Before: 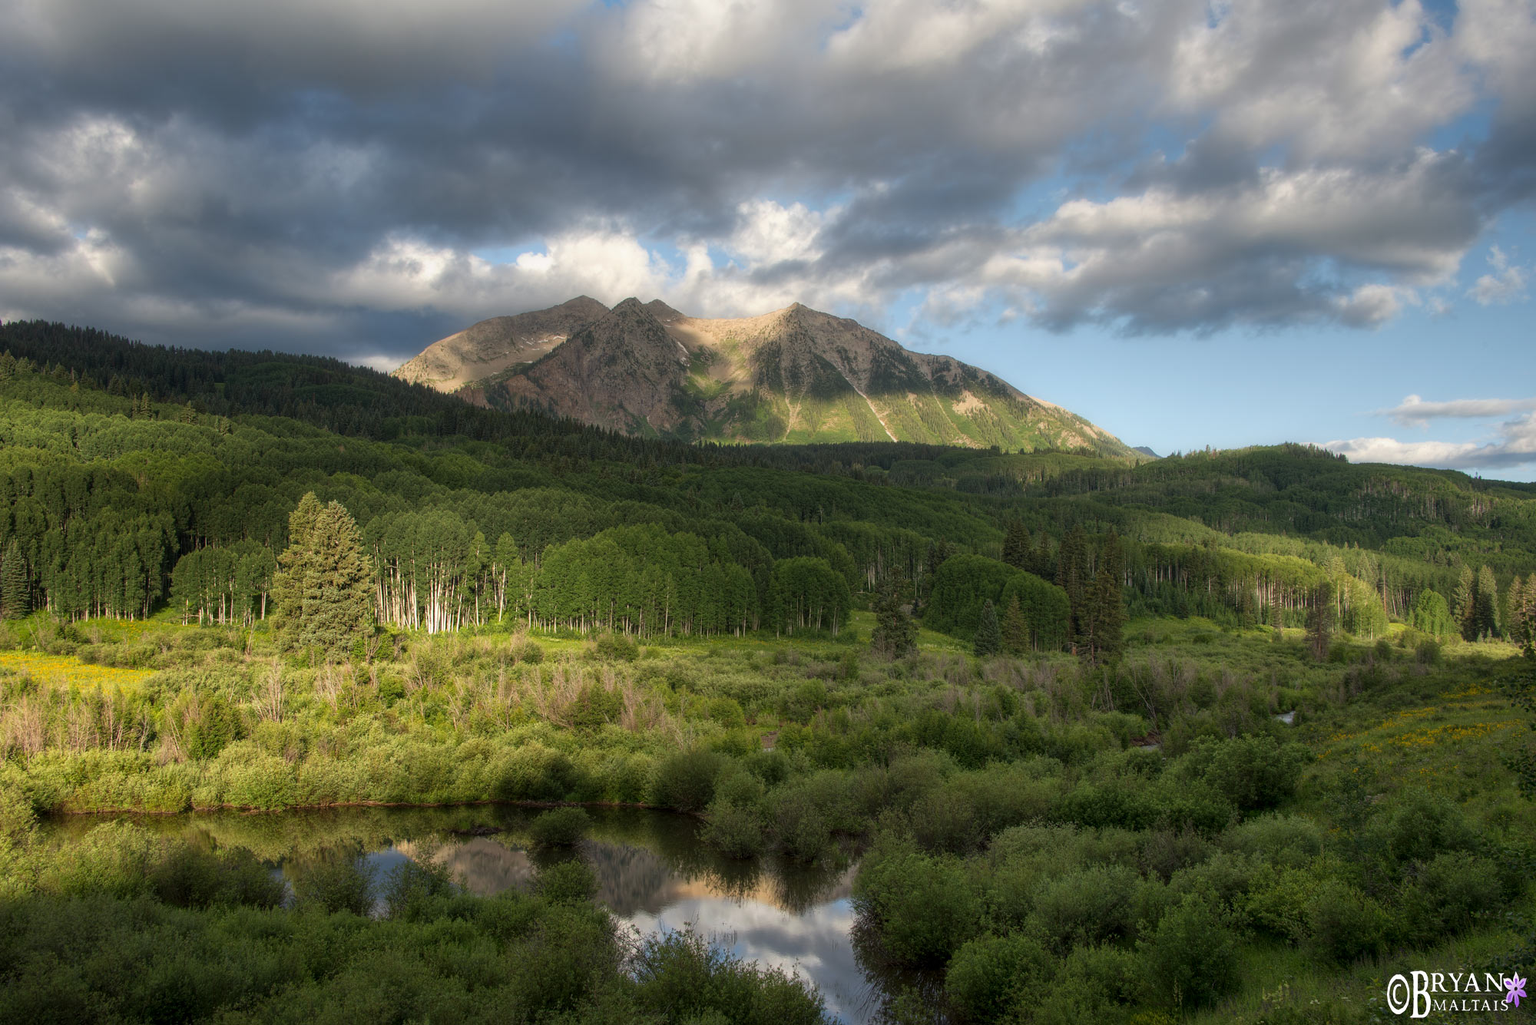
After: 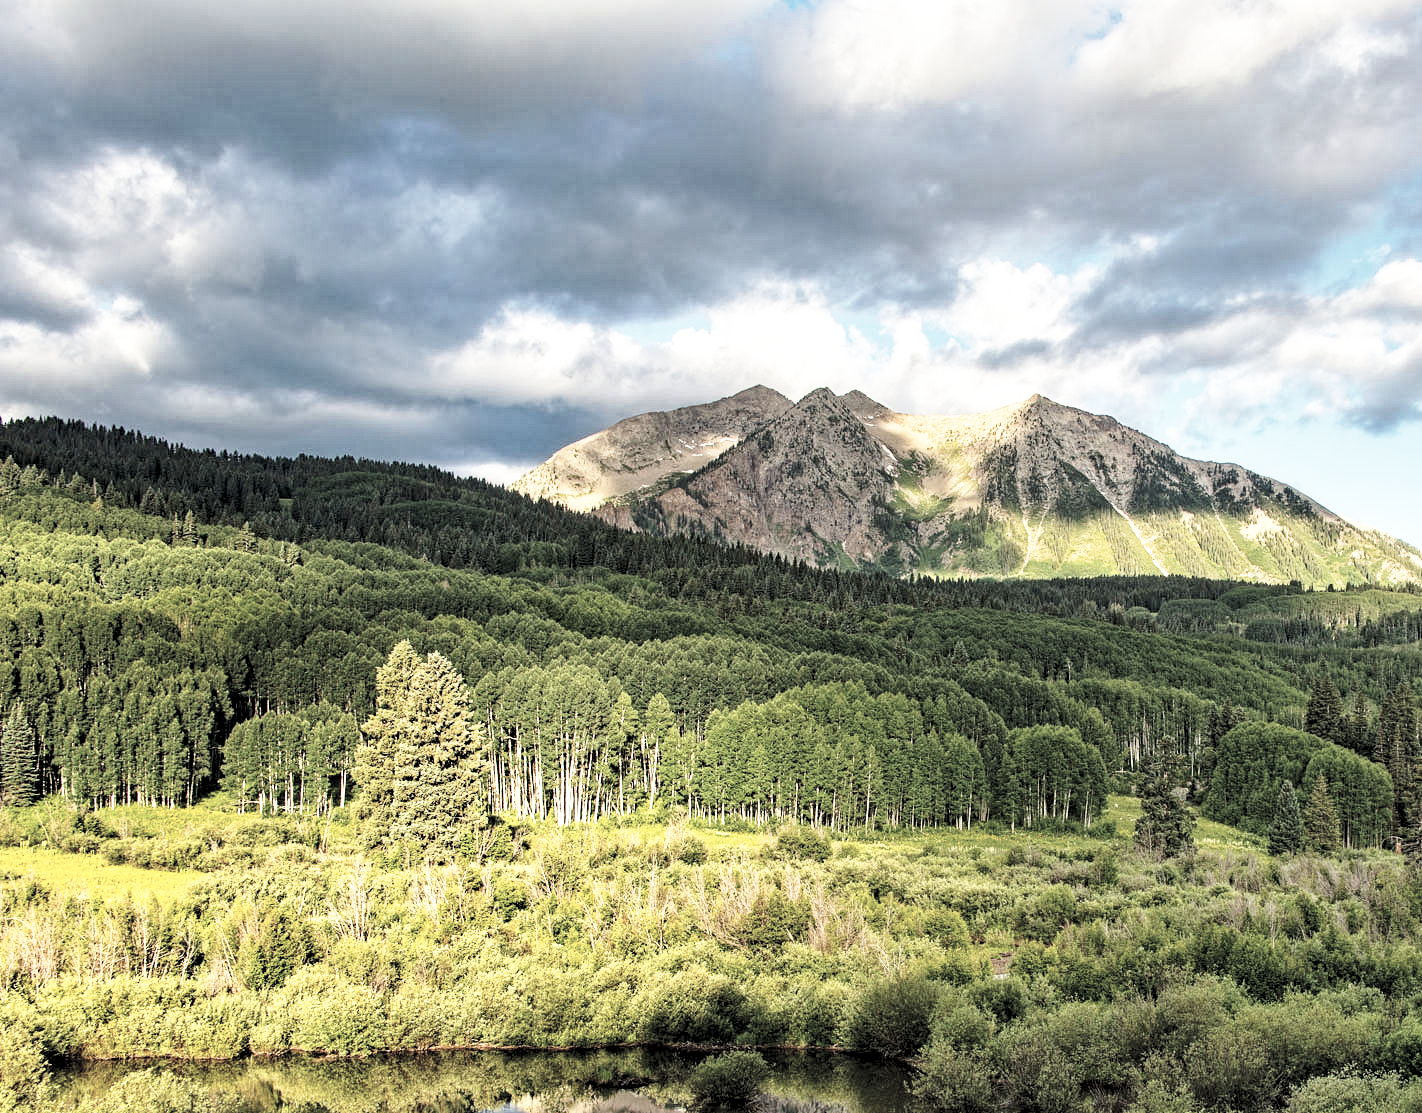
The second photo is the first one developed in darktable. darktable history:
exposure: exposure 0.081 EV, compensate highlight preservation false
crop: right 28.885%, bottom 16.626%
haze removal: strength 0.29, distance 0.25, compatibility mode true, adaptive false
contrast brightness saturation: brightness 0.18, saturation -0.5
contrast equalizer: octaves 7, y [[0.5, 0.542, 0.583, 0.625, 0.667, 0.708], [0.5 ×6], [0.5 ×6], [0 ×6], [0 ×6]]
color balance rgb: perceptual saturation grading › global saturation 20%, global vibrance 20%
base curve: curves: ch0 [(0, 0) (0.026, 0.03) (0.109, 0.232) (0.351, 0.748) (0.669, 0.968) (1, 1)], preserve colors none
